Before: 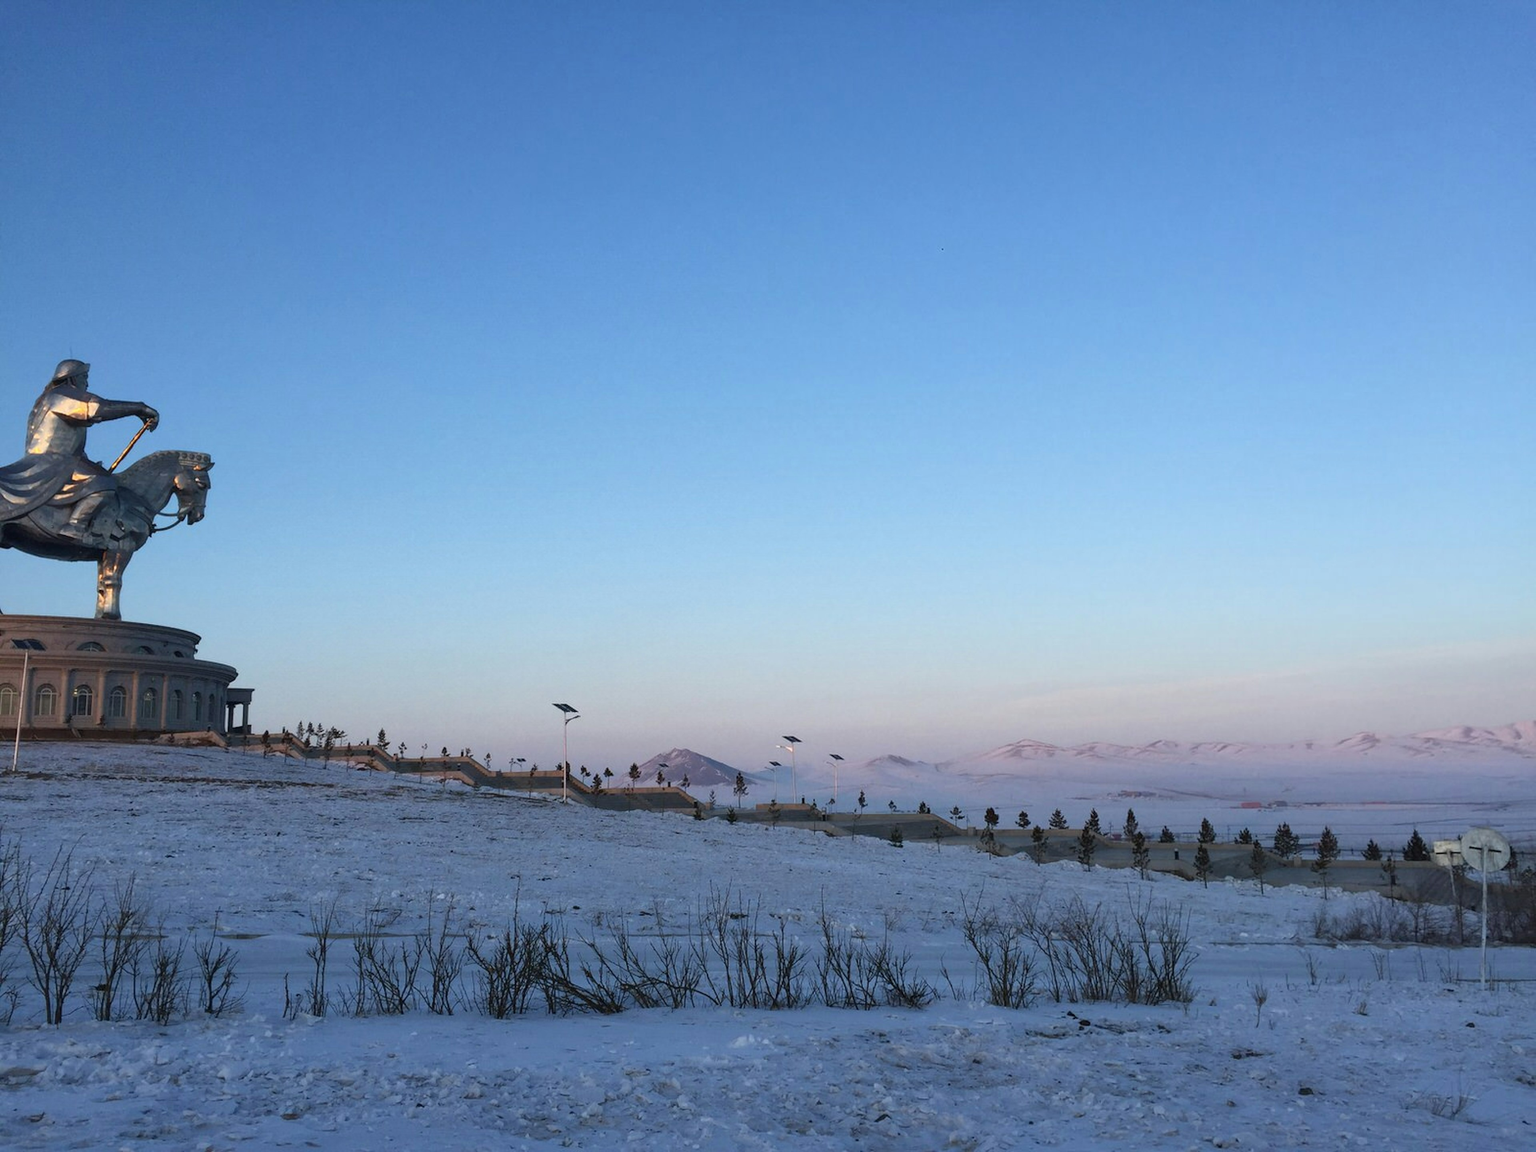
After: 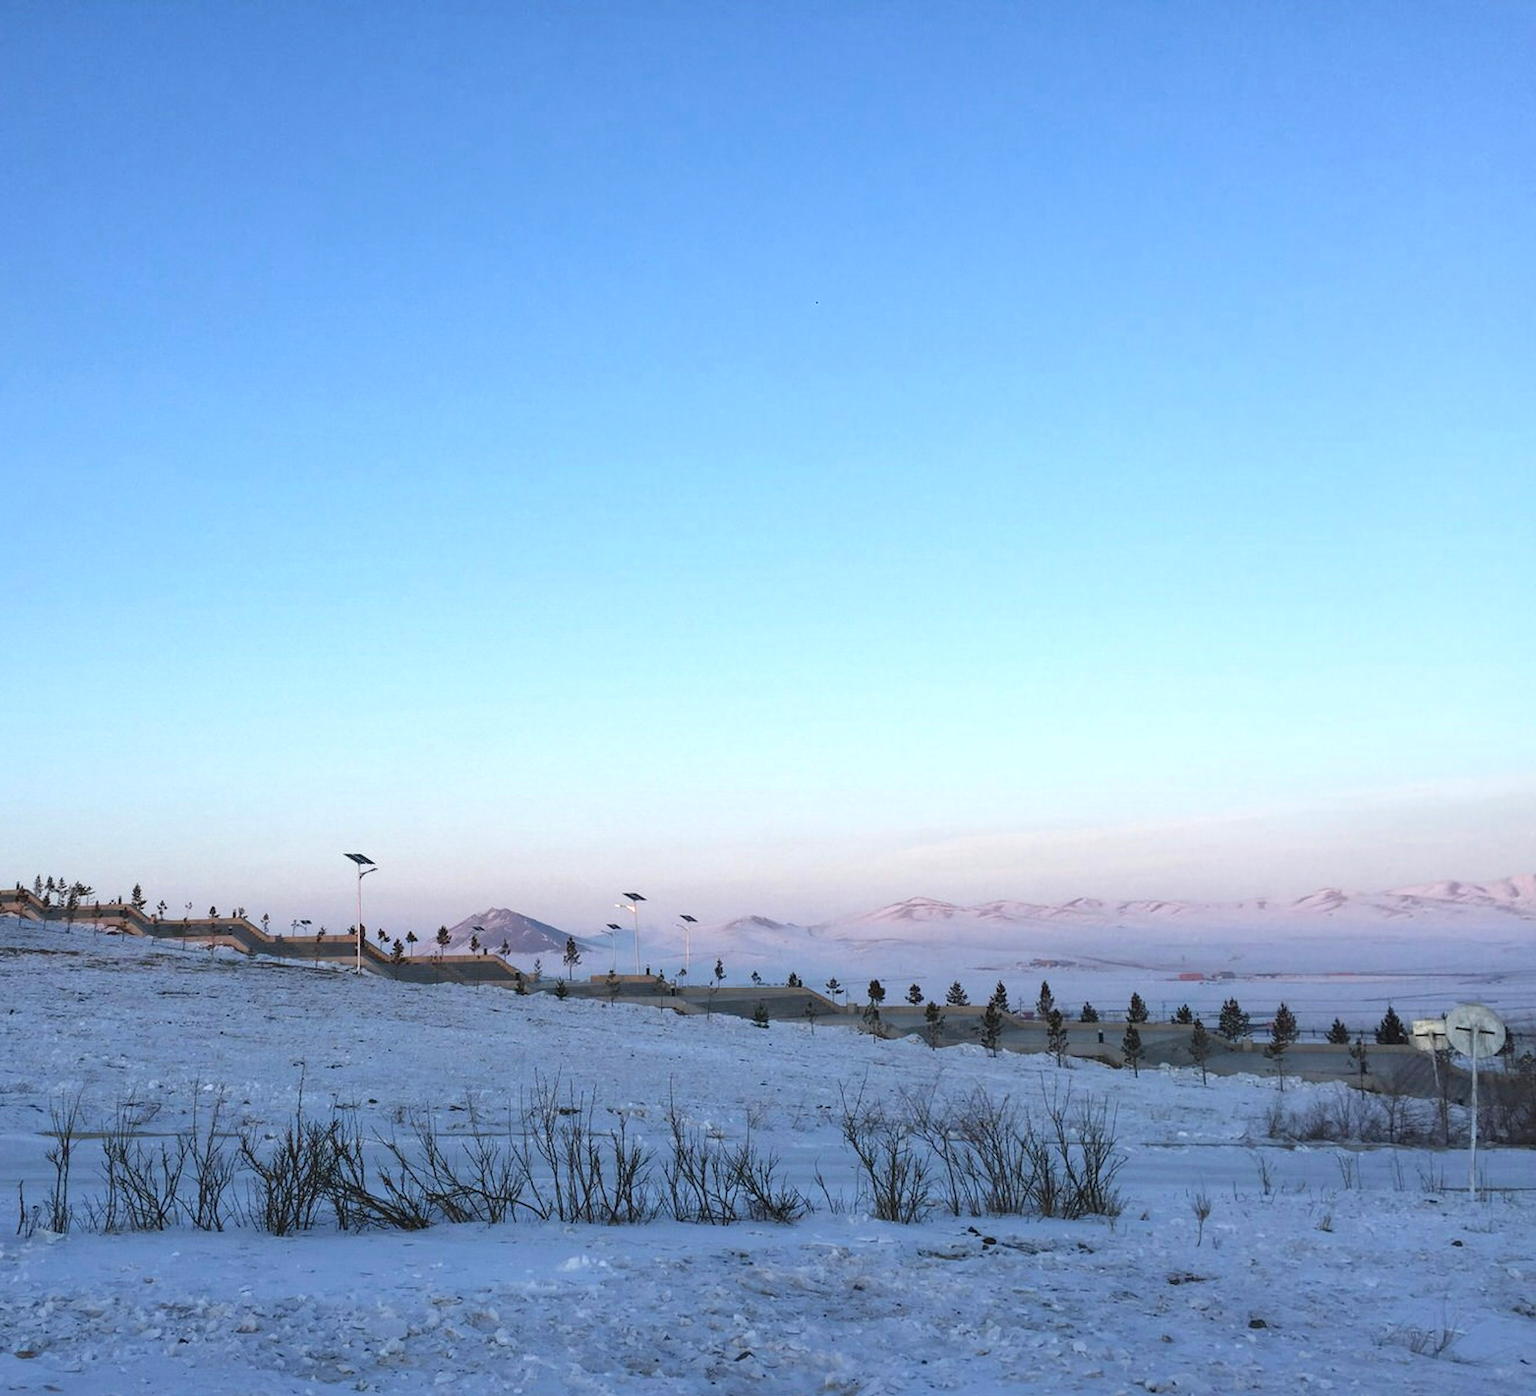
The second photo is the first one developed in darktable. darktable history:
exposure: black level correction 0, exposure 0.588 EV, compensate highlight preservation false
crop: left 17.53%, bottom 0.037%
